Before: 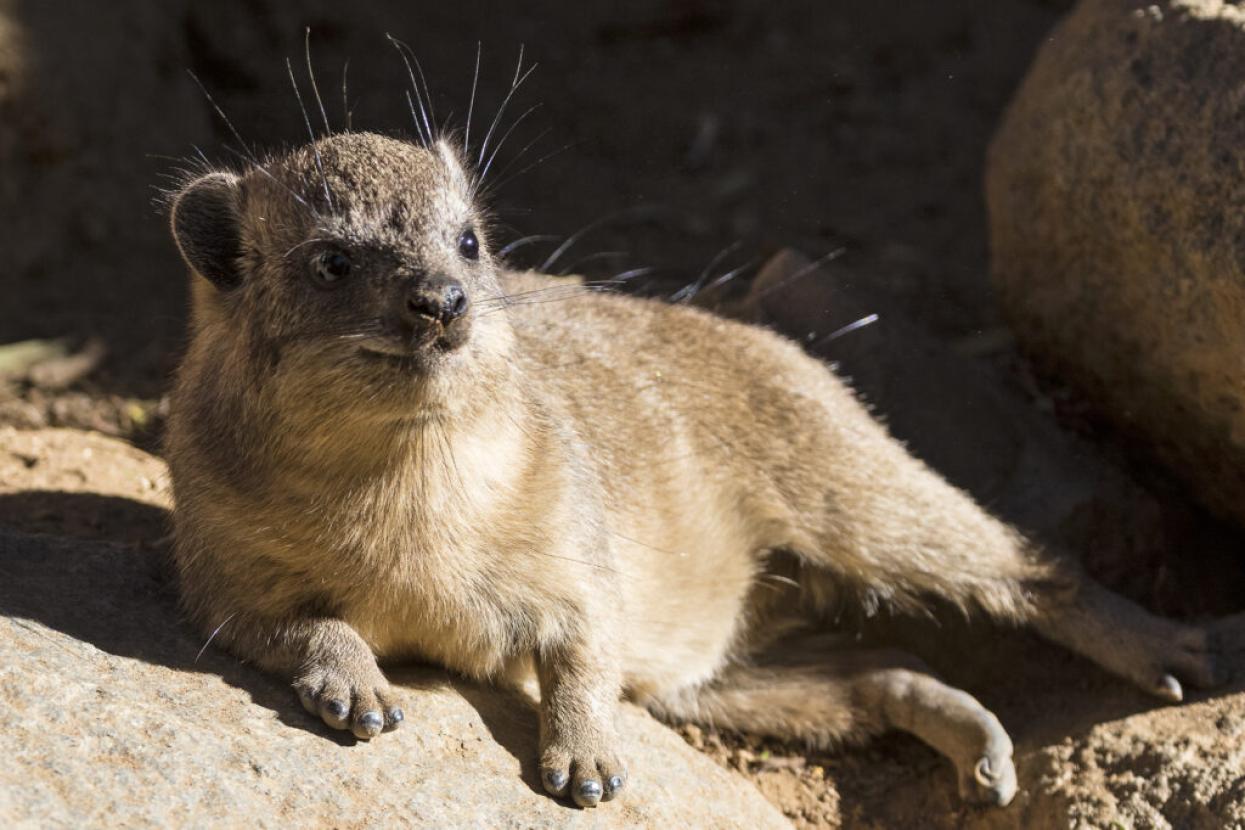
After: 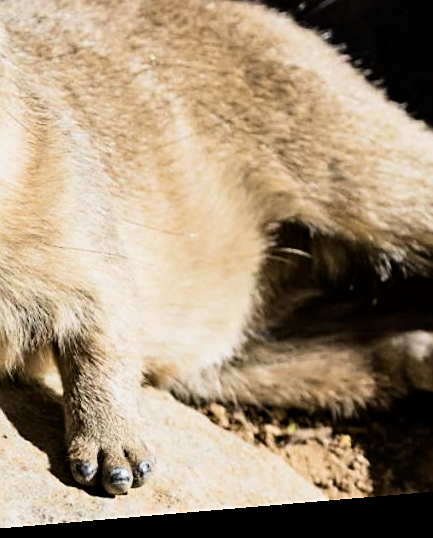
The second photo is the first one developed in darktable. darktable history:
rotate and perspective: rotation -4.86°, automatic cropping off
crop: left 40.878%, top 39.176%, right 25.993%, bottom 3.081%
sharpen: on, module defaults
filmic rgb: black relative exposure -5 EV, white relative exposure 3.2 EV, hardness 3.42, contrast 1.2, highlights saturation mix -30%
contrast brightness saturation: contrast 0.15, brightness -0.01, saturation 0.1
